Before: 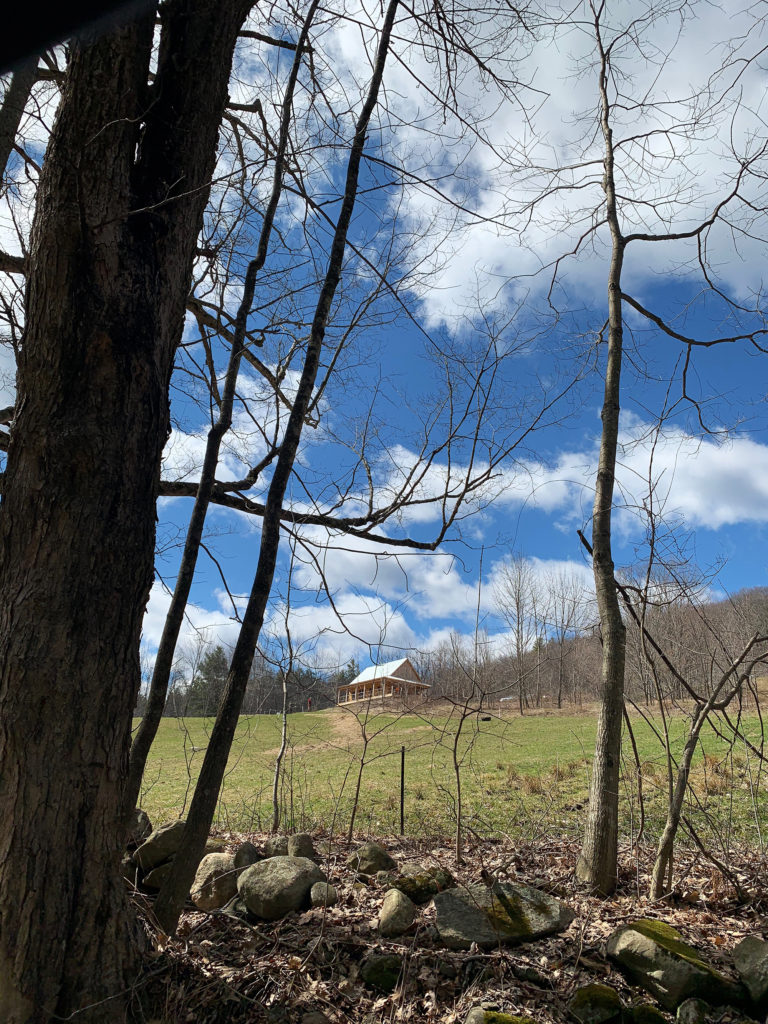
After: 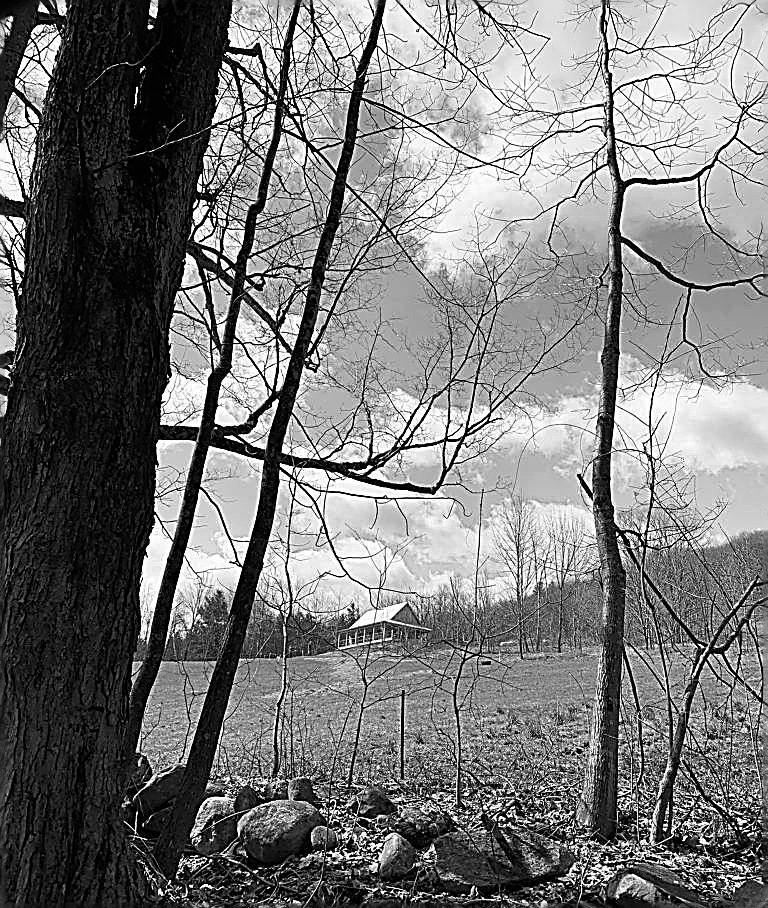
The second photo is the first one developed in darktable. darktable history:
color zones: curves: ch0 [(0, 0.613) (0.01, 0.613) (0.245, 0.448) (0.498, 0.529) (0.642, 0.665) (0.879, 0.777) (0.99, 0.613)]; ch1 [(0, 0) (0.143, 0) (0.286, 0) (0.429, 0) (0.571, 0) (0.714, 0) (0.857, 0)]
sharpen: amount 1.868
crop and rotate: top 5.565%, bottom 5.704%
color correction: highlights a* 5.48, highlights b* 5.28, shadows a* -4.2, shadows b* -5
